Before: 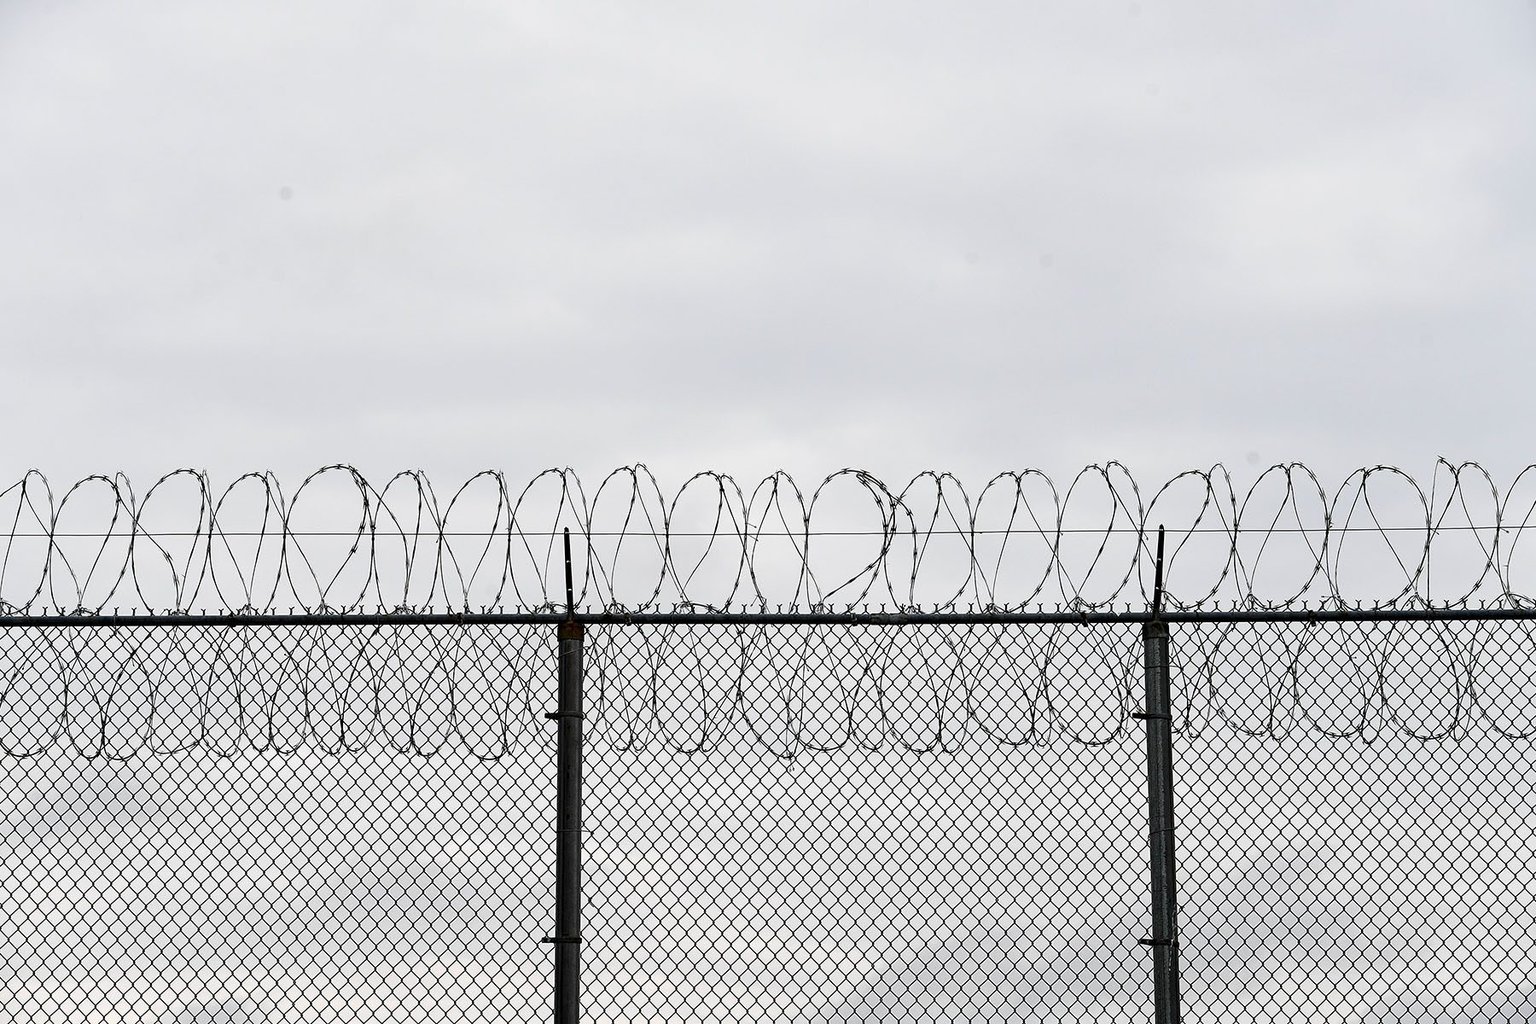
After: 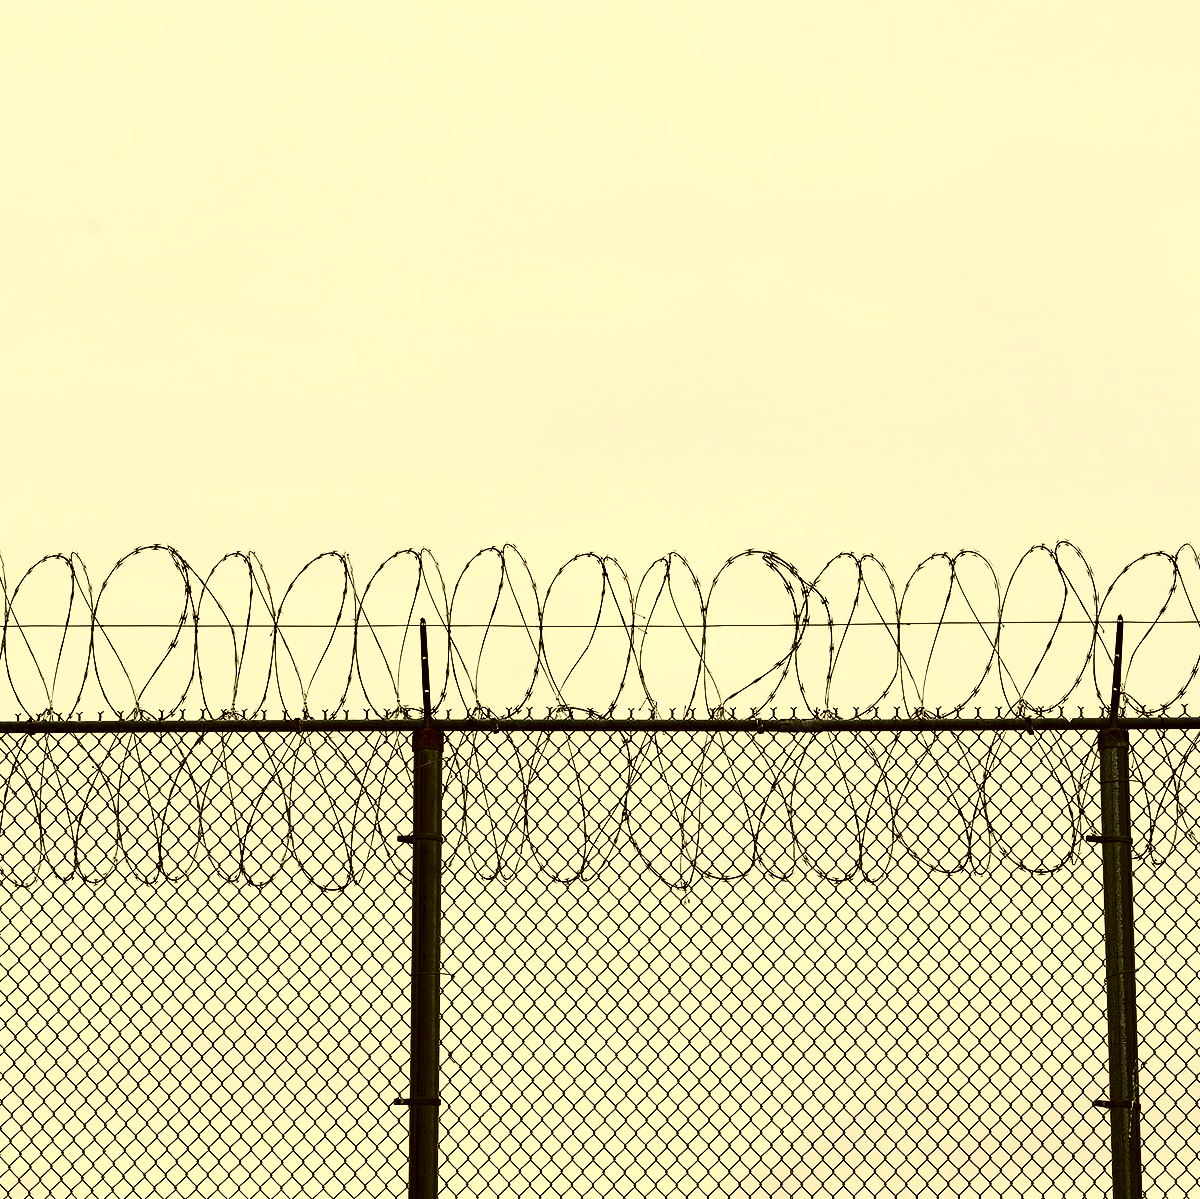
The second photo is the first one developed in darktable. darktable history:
color balance rgb: power › chroma 0.299%, power › hue 24.92°, perceptual saturation grading › global saturation 0.326%, global vibrance 20%
contrast brightness saturation: contrast 0.41, brightness 0.11, saturation 0.206
crop and rotate: left 13.438%, right 19.888%
shadows and highlights: shadows -10.22, white point adjustment 1.39, highlights 8.85
color correction: highlights a* 0.129, highlights b* 29.02, shadows a* -0.303, shadows b* 20.96
